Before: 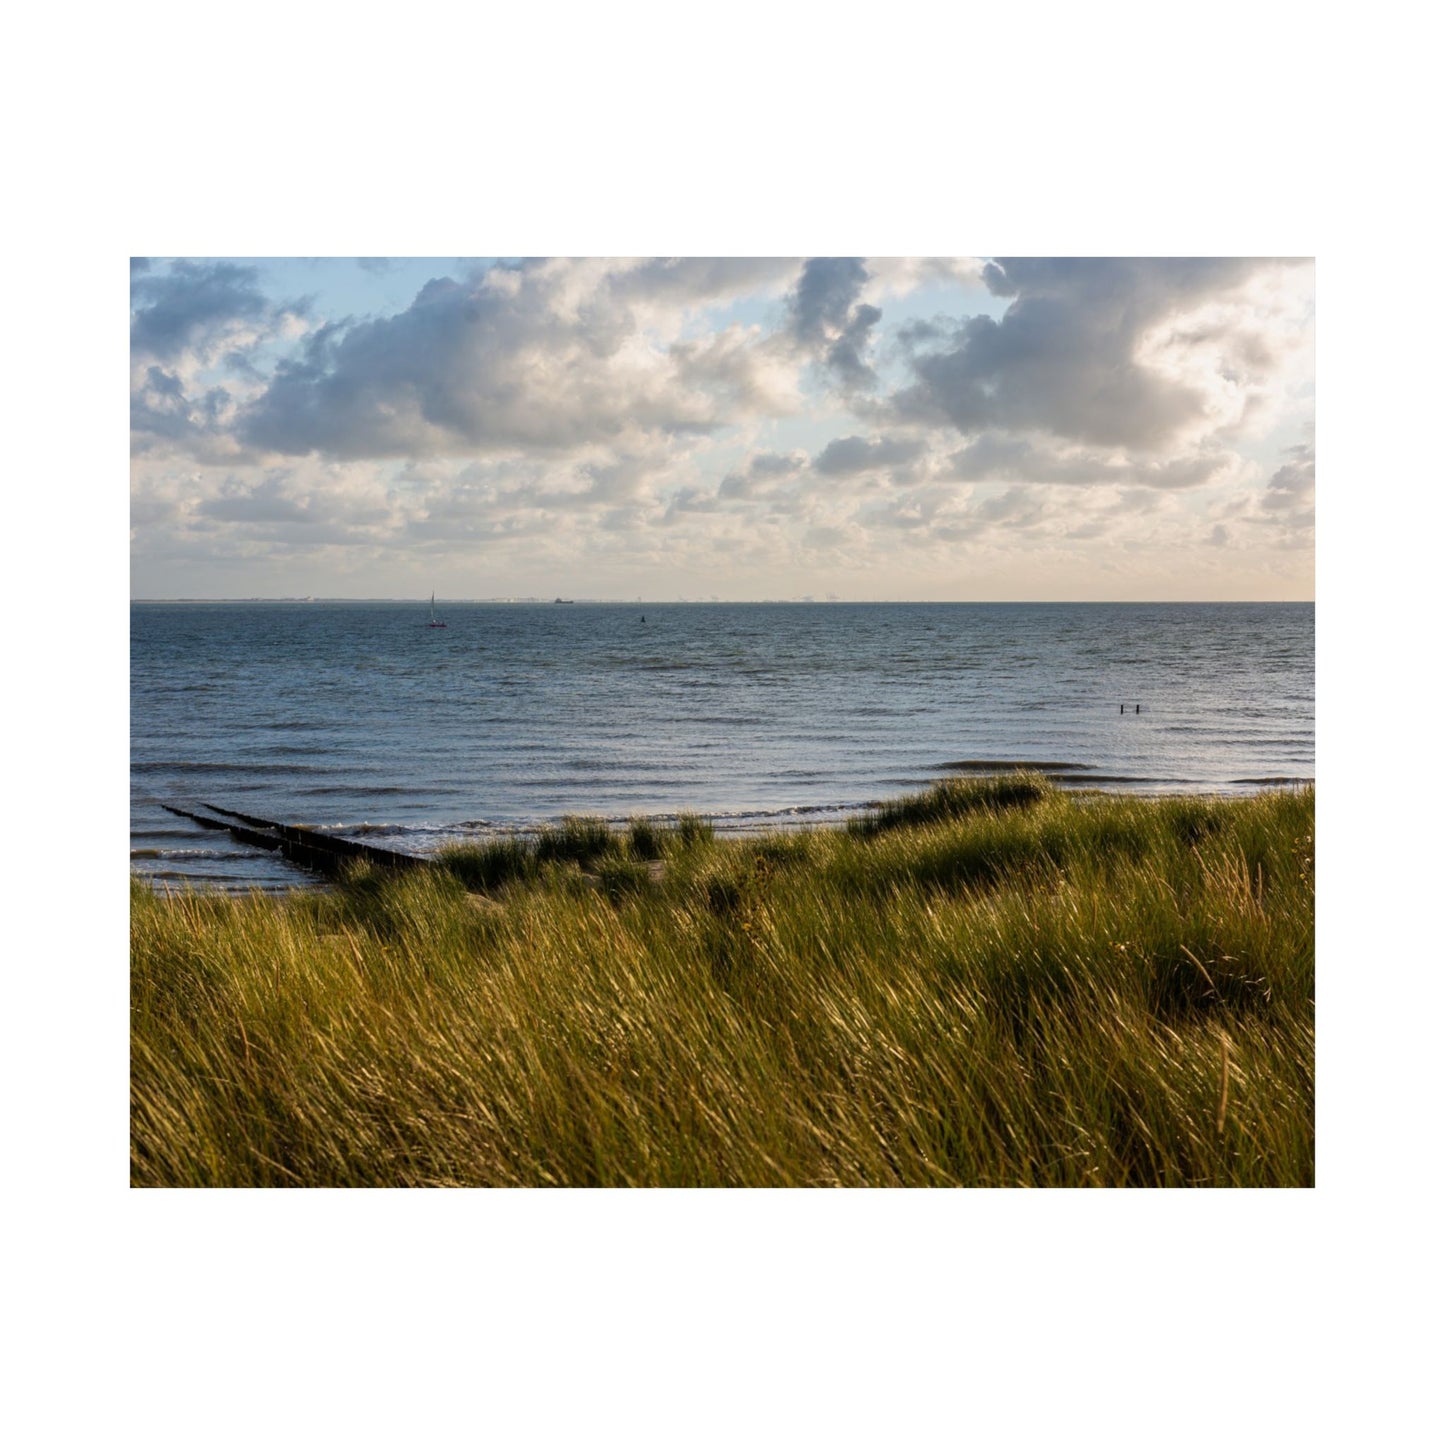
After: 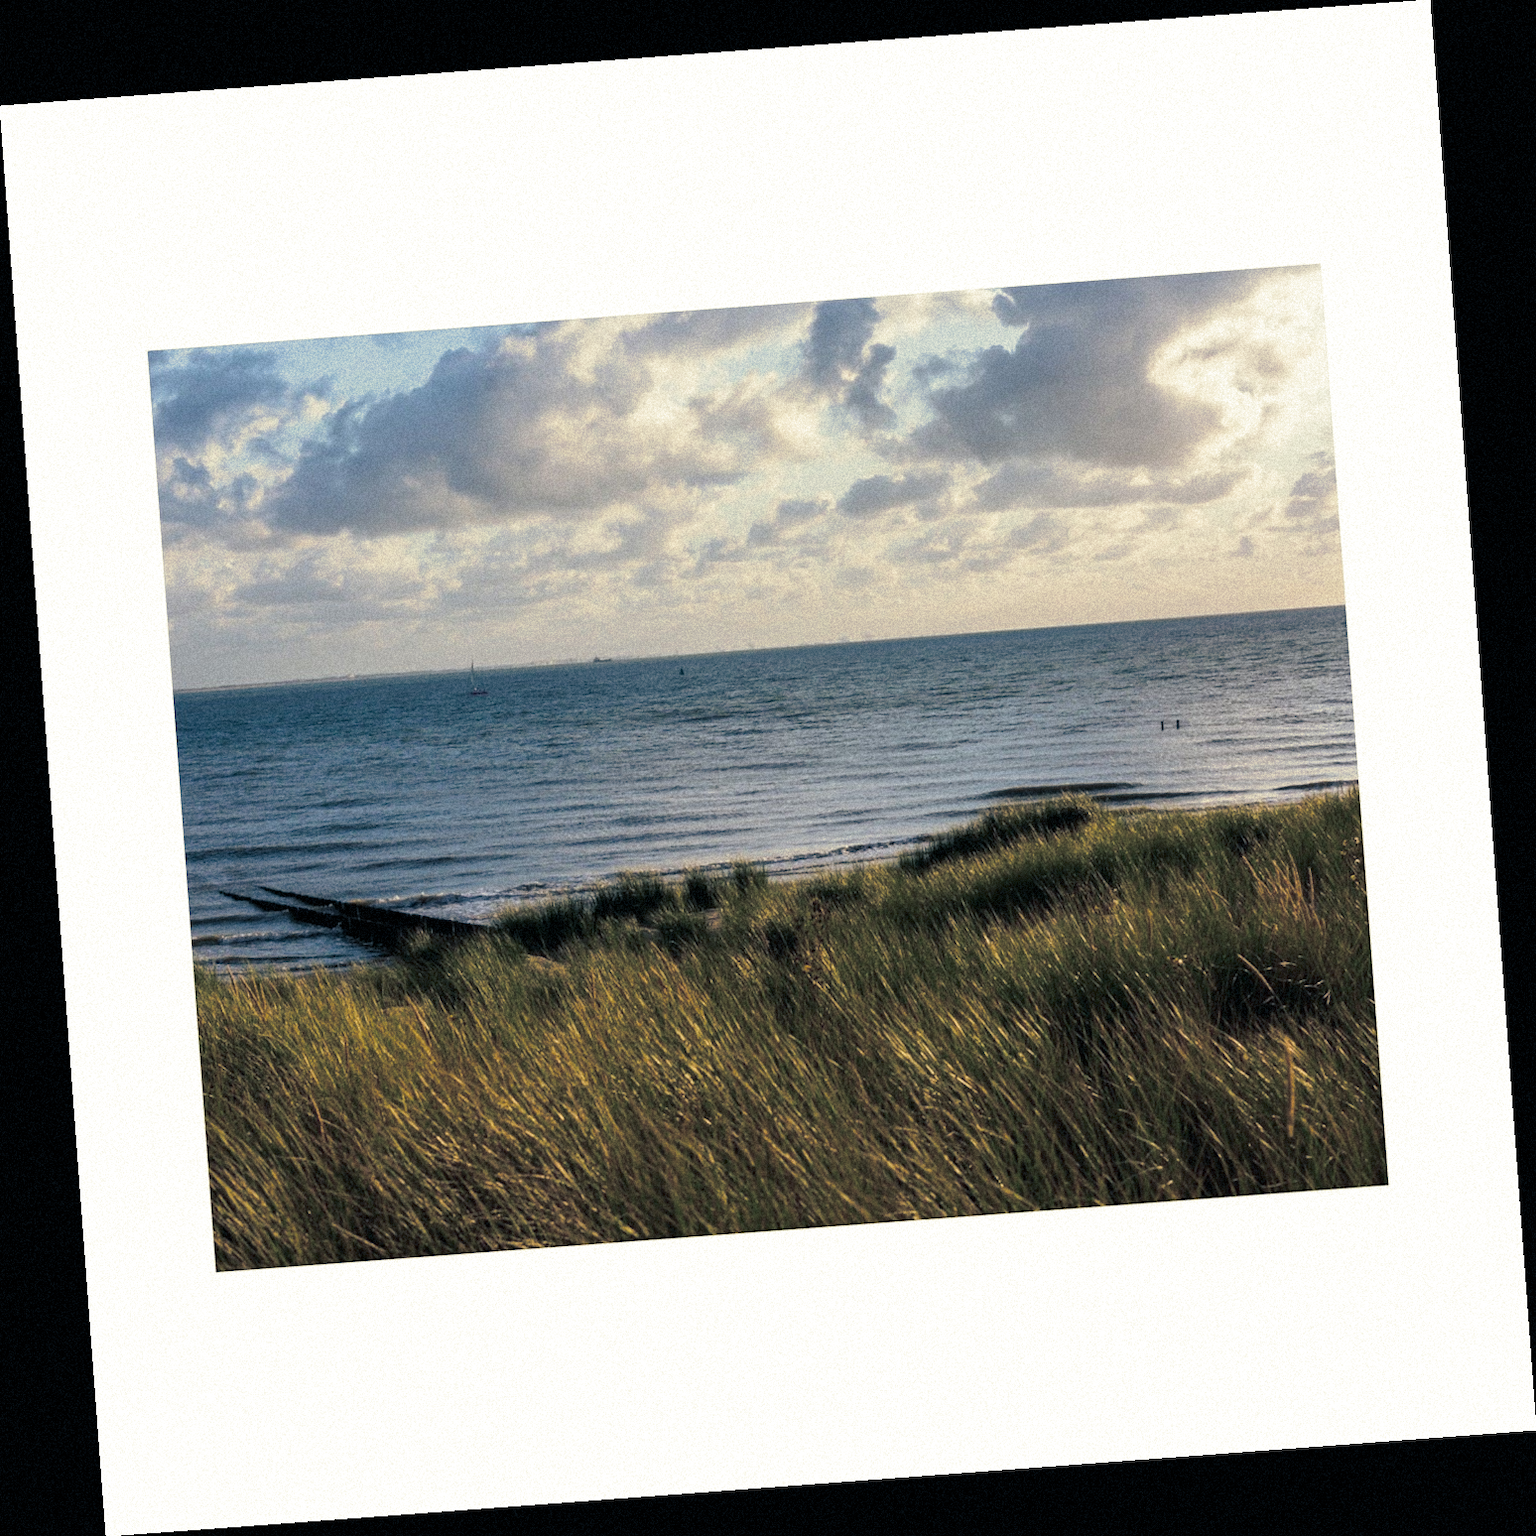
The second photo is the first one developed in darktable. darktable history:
split-toning: shadows › hue 216°, shadows › saturation 1, highlights › hue 57.6°, balance -33.4
rotate and perspective: rotation -4.25°, automatic cropping off
grain: mid-tones bias 0%
